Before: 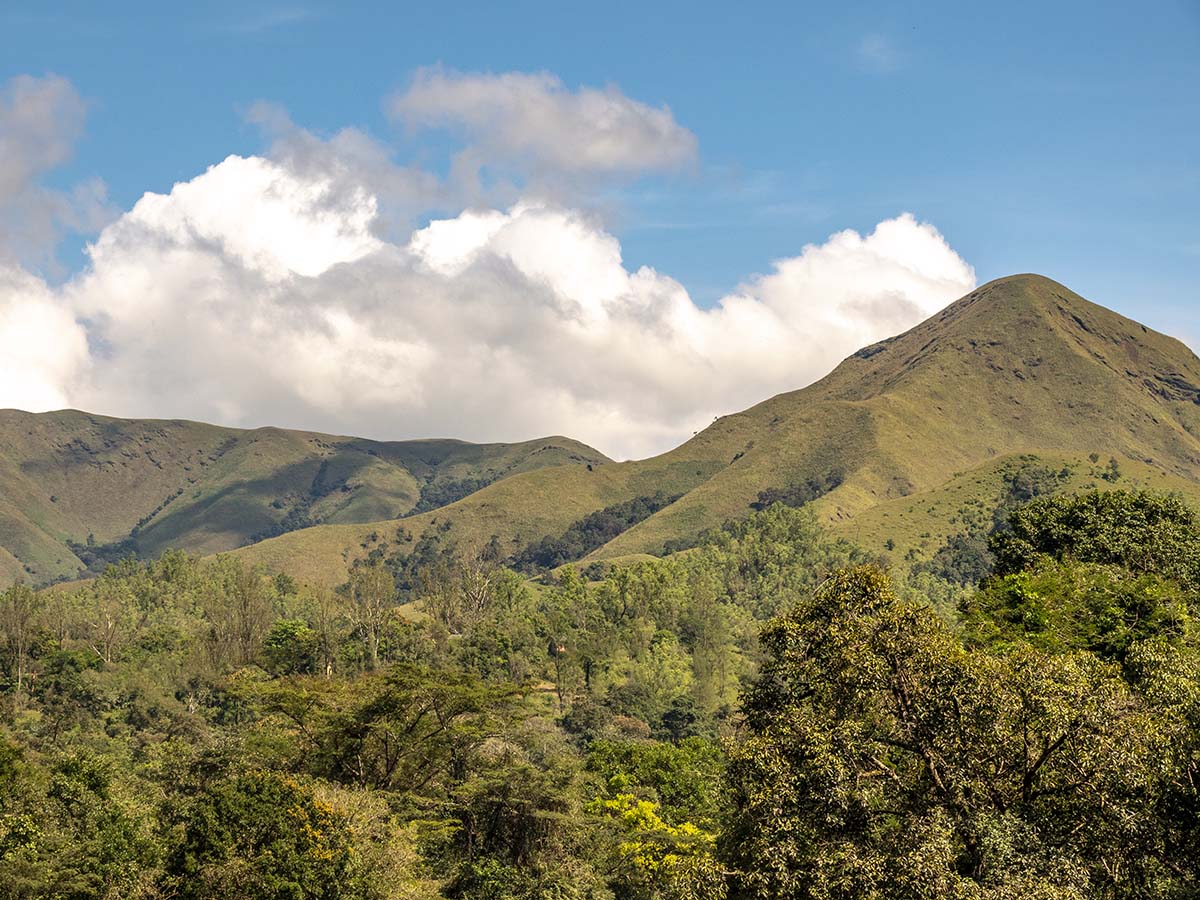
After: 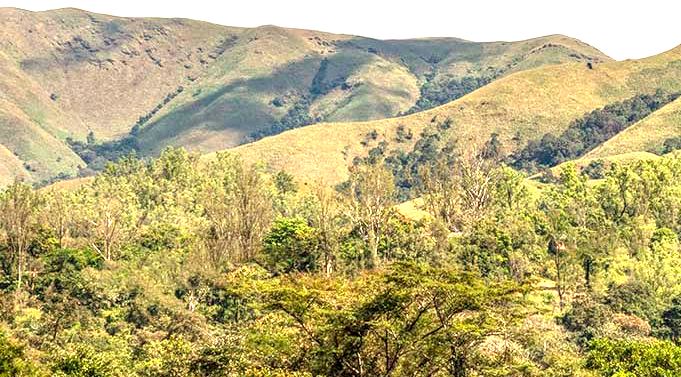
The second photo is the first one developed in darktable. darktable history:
crop: top 44.738%, right 43.177%, bottom 13.297%
exposure: black level correction 0, exposure 1.391 EV, compensate highlight preservation false
local contrast: on, module defaults
